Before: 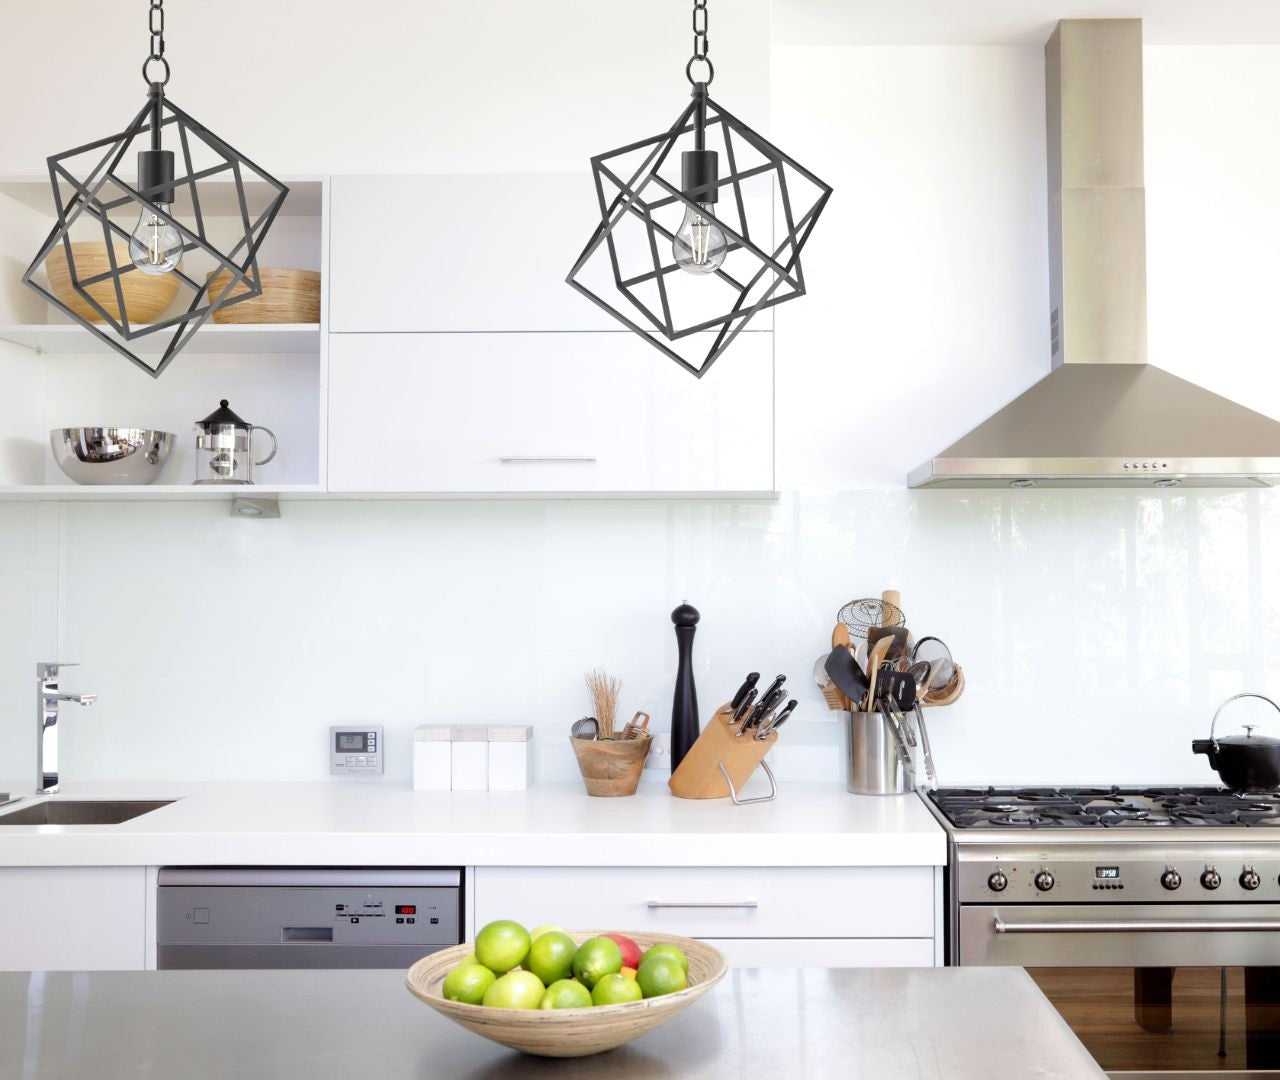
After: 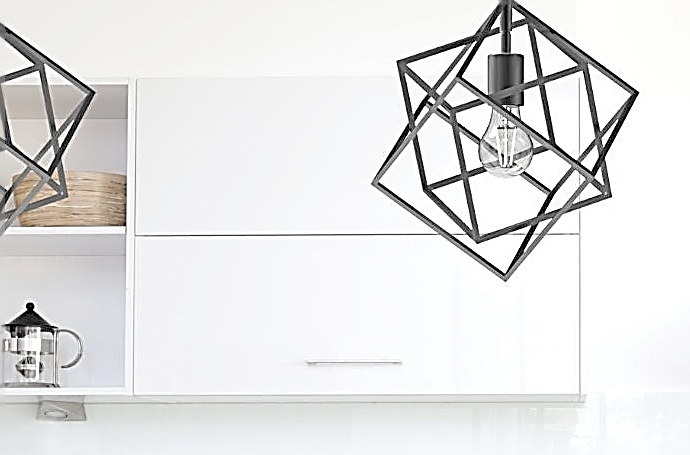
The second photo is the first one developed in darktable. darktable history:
sharpen: amount 1.996
contrast brightness saturation: brightness 0.184, saturation -0.482
crop: left 15.185%, top 9.021%, right 30.856%, bottom 48.758%
color correction: highlights b* -0.02, saturation 1.11
